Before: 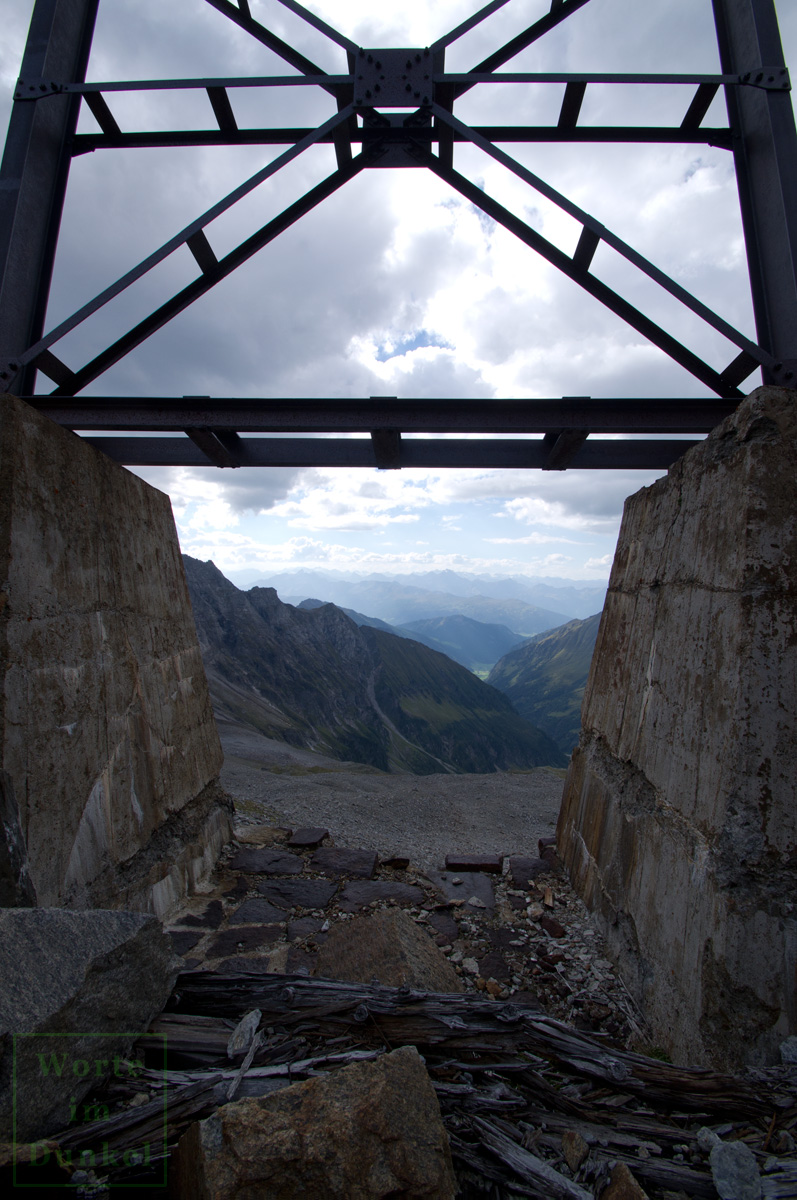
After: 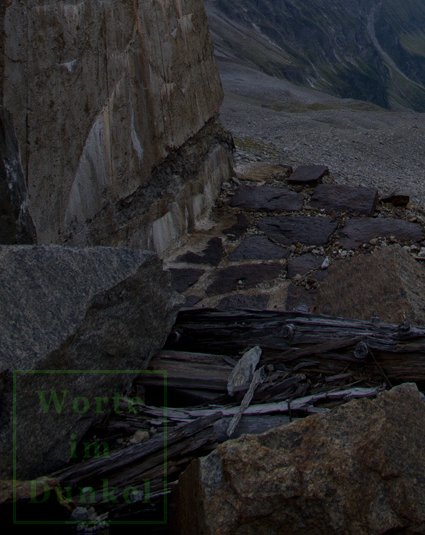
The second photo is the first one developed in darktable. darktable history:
crop and rotate: top 55.286%, right 46.596%, bottom 0.099%
